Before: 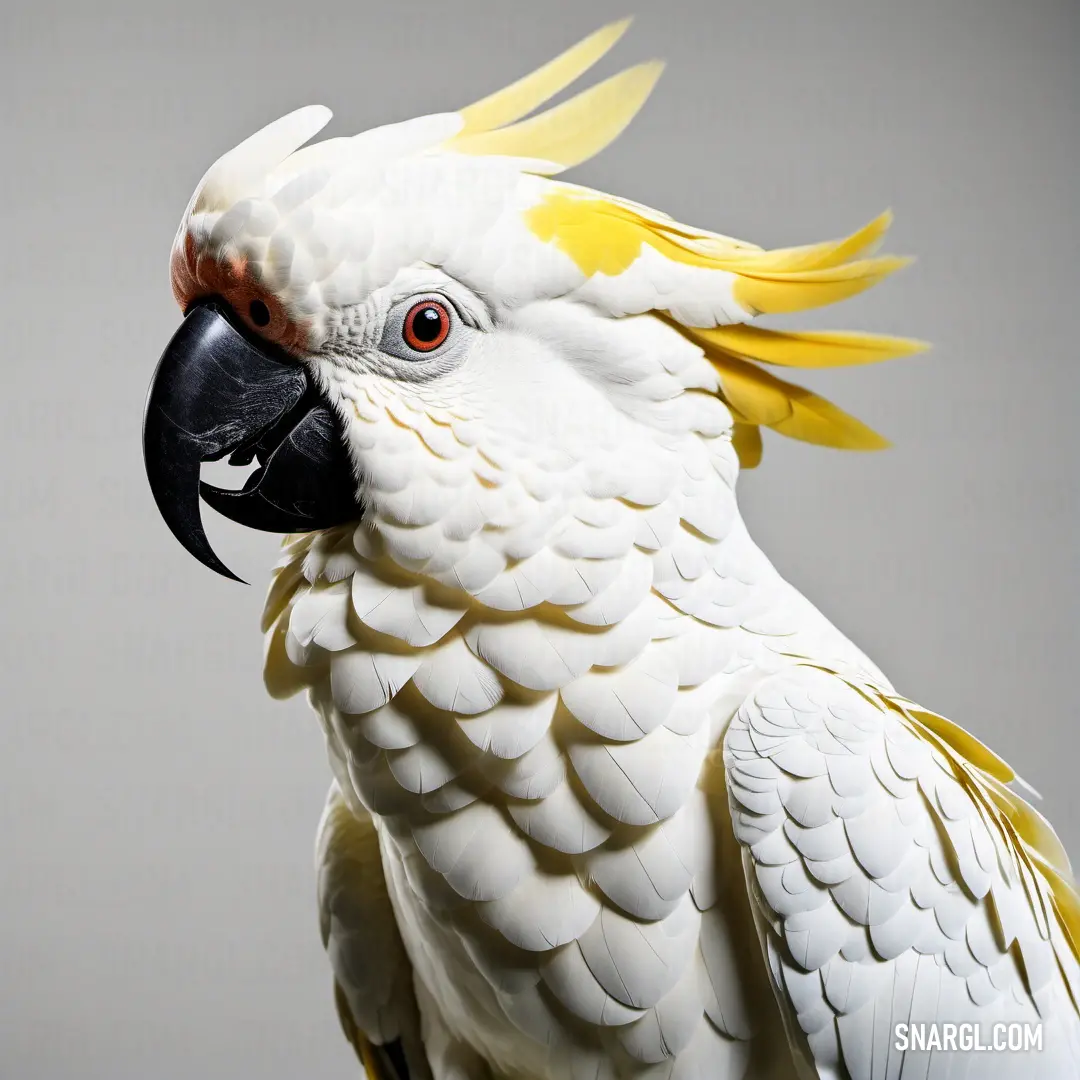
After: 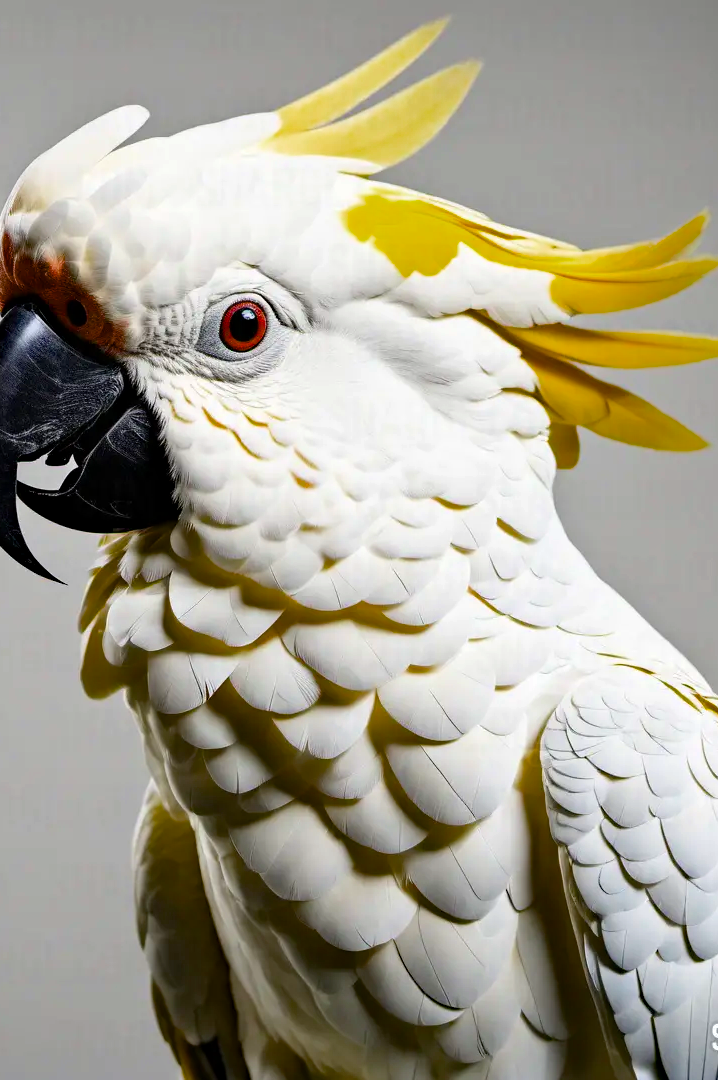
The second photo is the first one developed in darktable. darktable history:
crop: left 17.024%, right 16.442%
color balance rgb: perceptual saturation grading › global saturation 30.274%, saturation formula JzAzBz (2021)
color zones: curves: ch0 [(0, 0.5) (0.143, 0.5) (0.286, 0.5) (0.429, 0.495) (0.571, 0.437) (0.714, 0.44) (0.857, 0.496) (1, 0.5)]
haze removal: compatibility mode true, adaptive false
